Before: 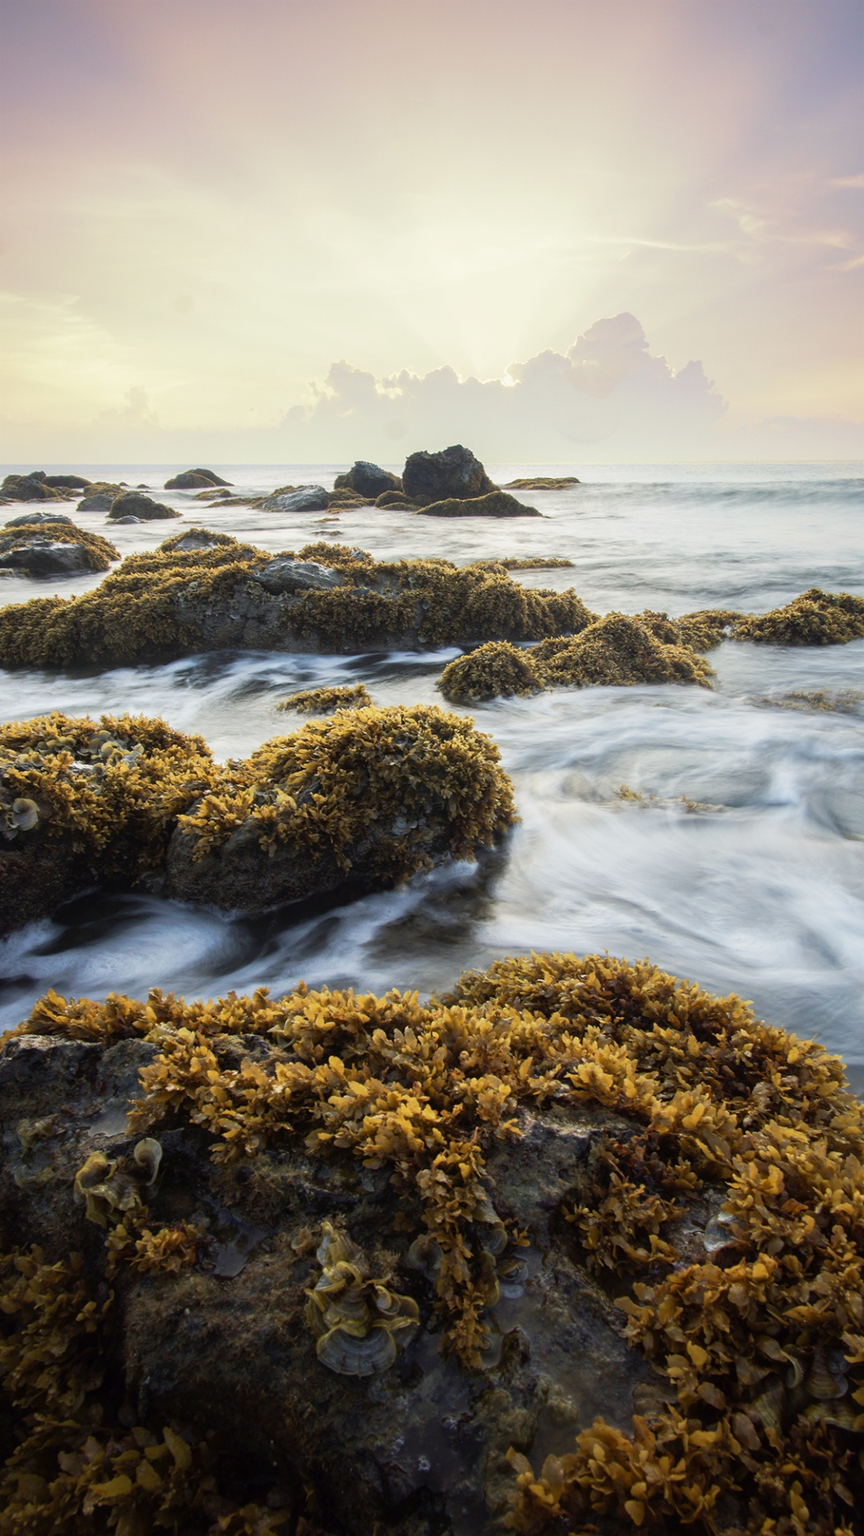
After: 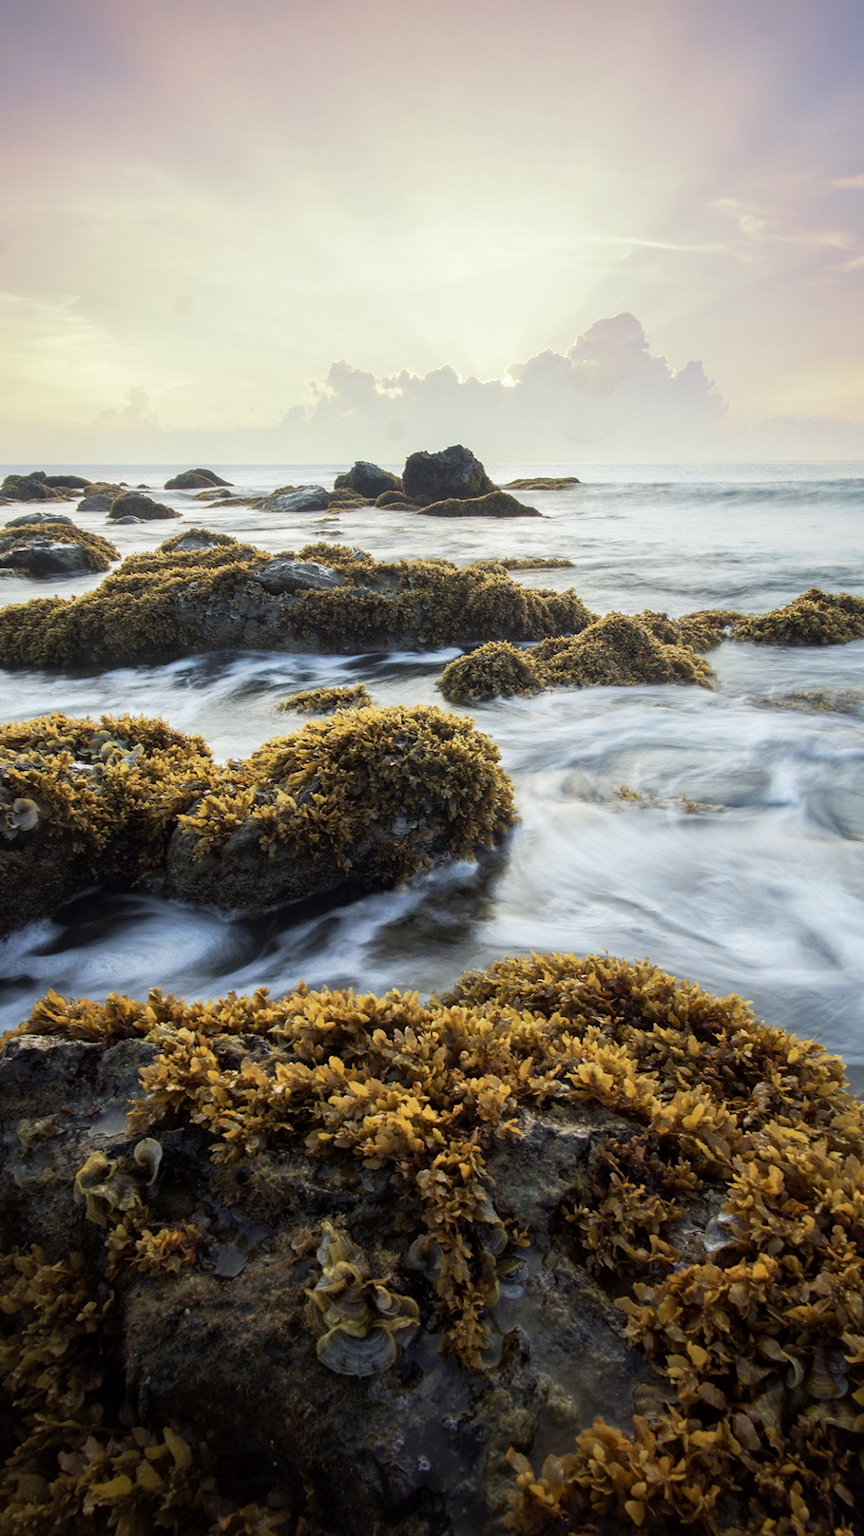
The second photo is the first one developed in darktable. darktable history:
color balance: output saturation 98.5%
local contrast: mode bilateral grid, contrast 20, coarseness 50, detail 120%, midtone range 0.2
white balance: red 0.986, blue 1.01
